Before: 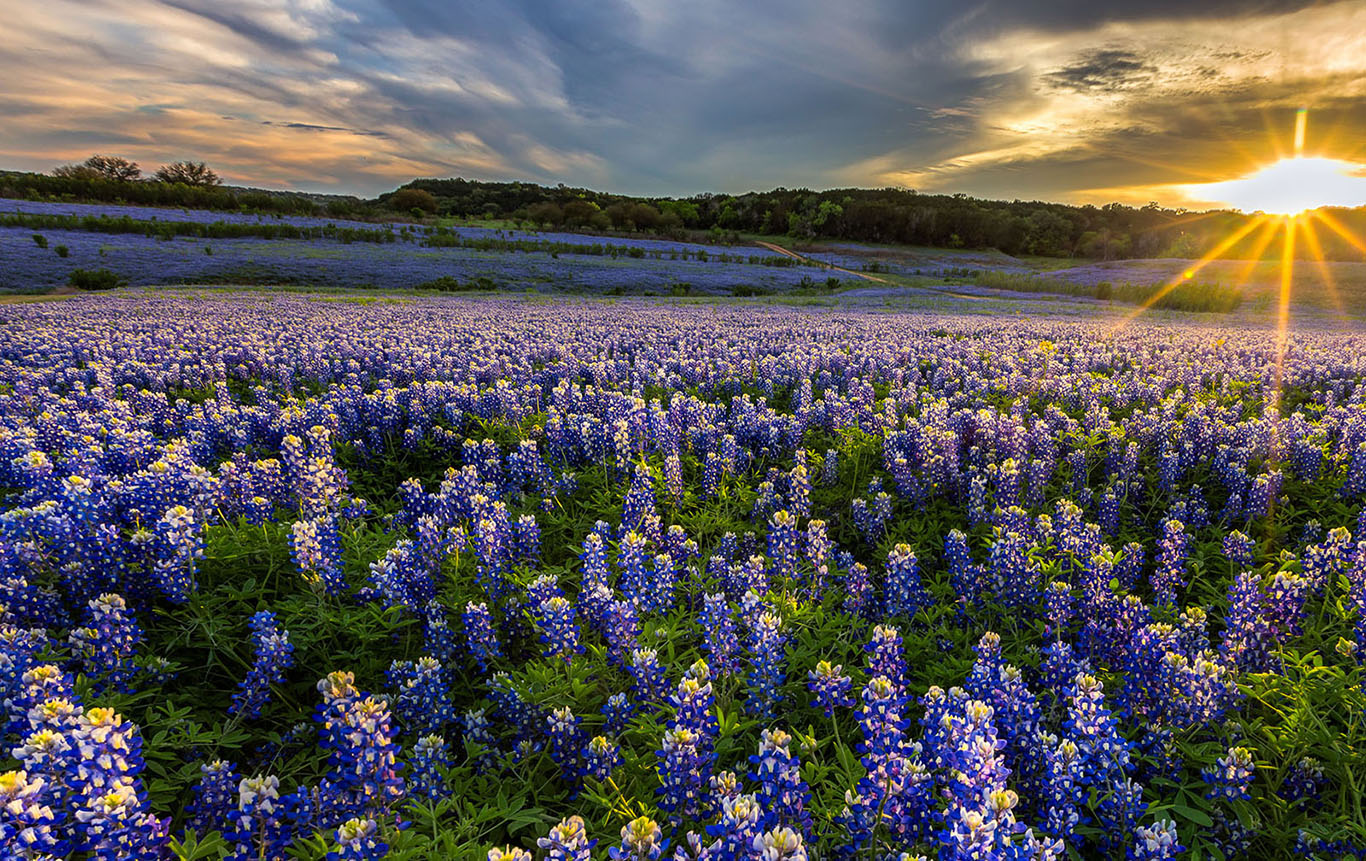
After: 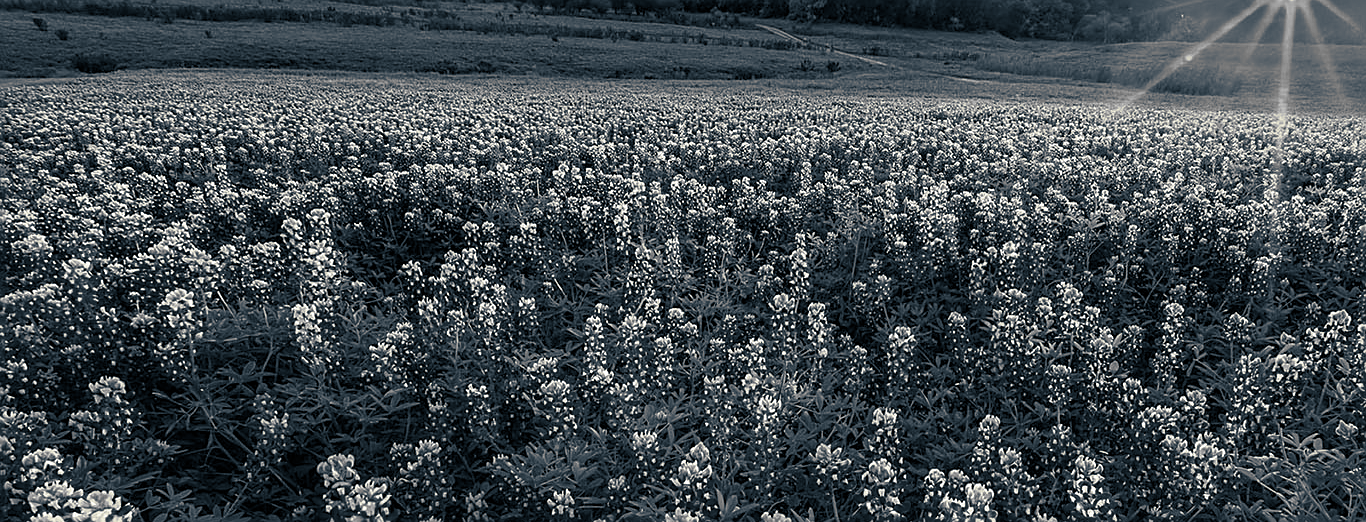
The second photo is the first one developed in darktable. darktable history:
tone equalizer: -8 EV 0.06 EV, smoothing diameter 25%, edges refinement/feathering 10, preserve details guided filter
crop and rotate: top 25.357%, bottom 13.942%
split-toning: shadows › hue 216°, shadows › saturation 1, highlights › hue 57.6°, balance -33.4
monochrome: a 0, b 0, size 0.5, highlights 0.57
sharpen: on, module defaults
